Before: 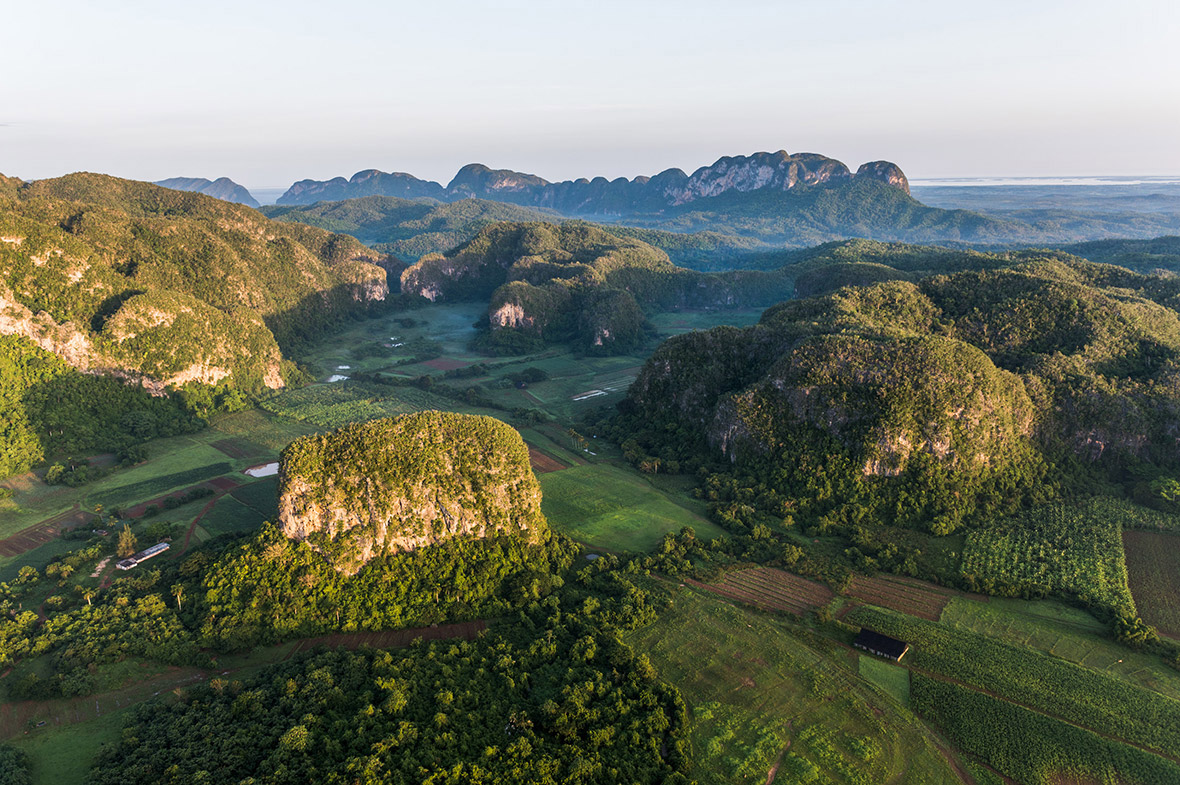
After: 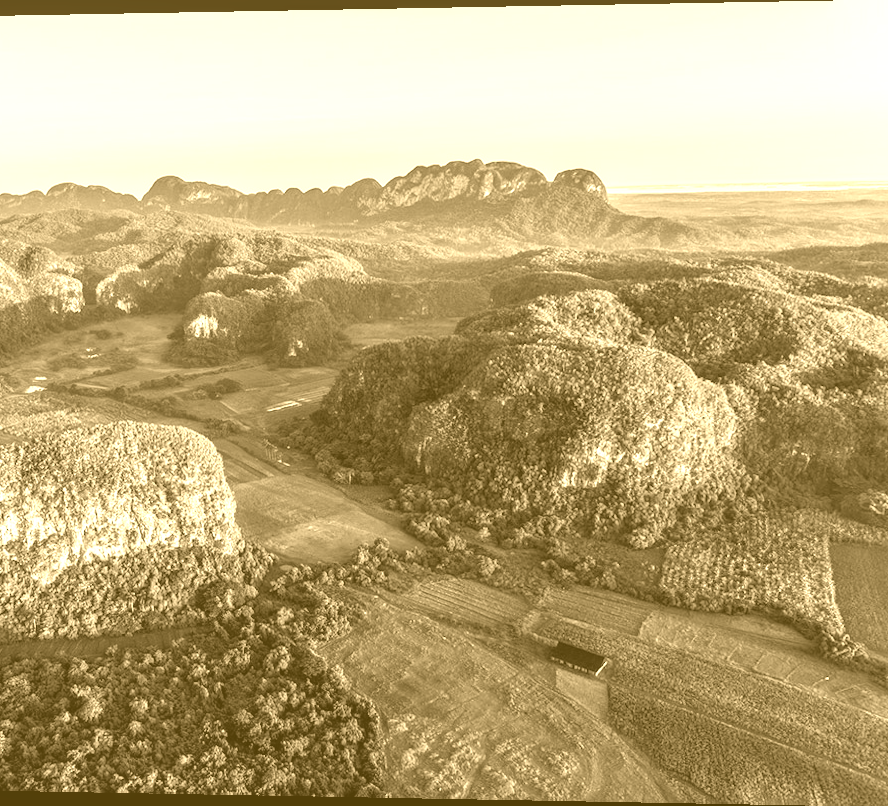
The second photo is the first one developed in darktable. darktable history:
crop and rotate: left 24.6%
rotate and perspective: lens shift (horizontal) -0.055, automatic cropping off
local contrast: detail 130%
color zones: curves: ch1 [(0, 0.34) (0.143, 0.164) (0.286, 0.152) (0.429, 0.176) (0.571, 0.173) (0.714, 0.188) (0.857, 0.199) (1, 0.34)]
colorize: hue 36°, source mix 100%
